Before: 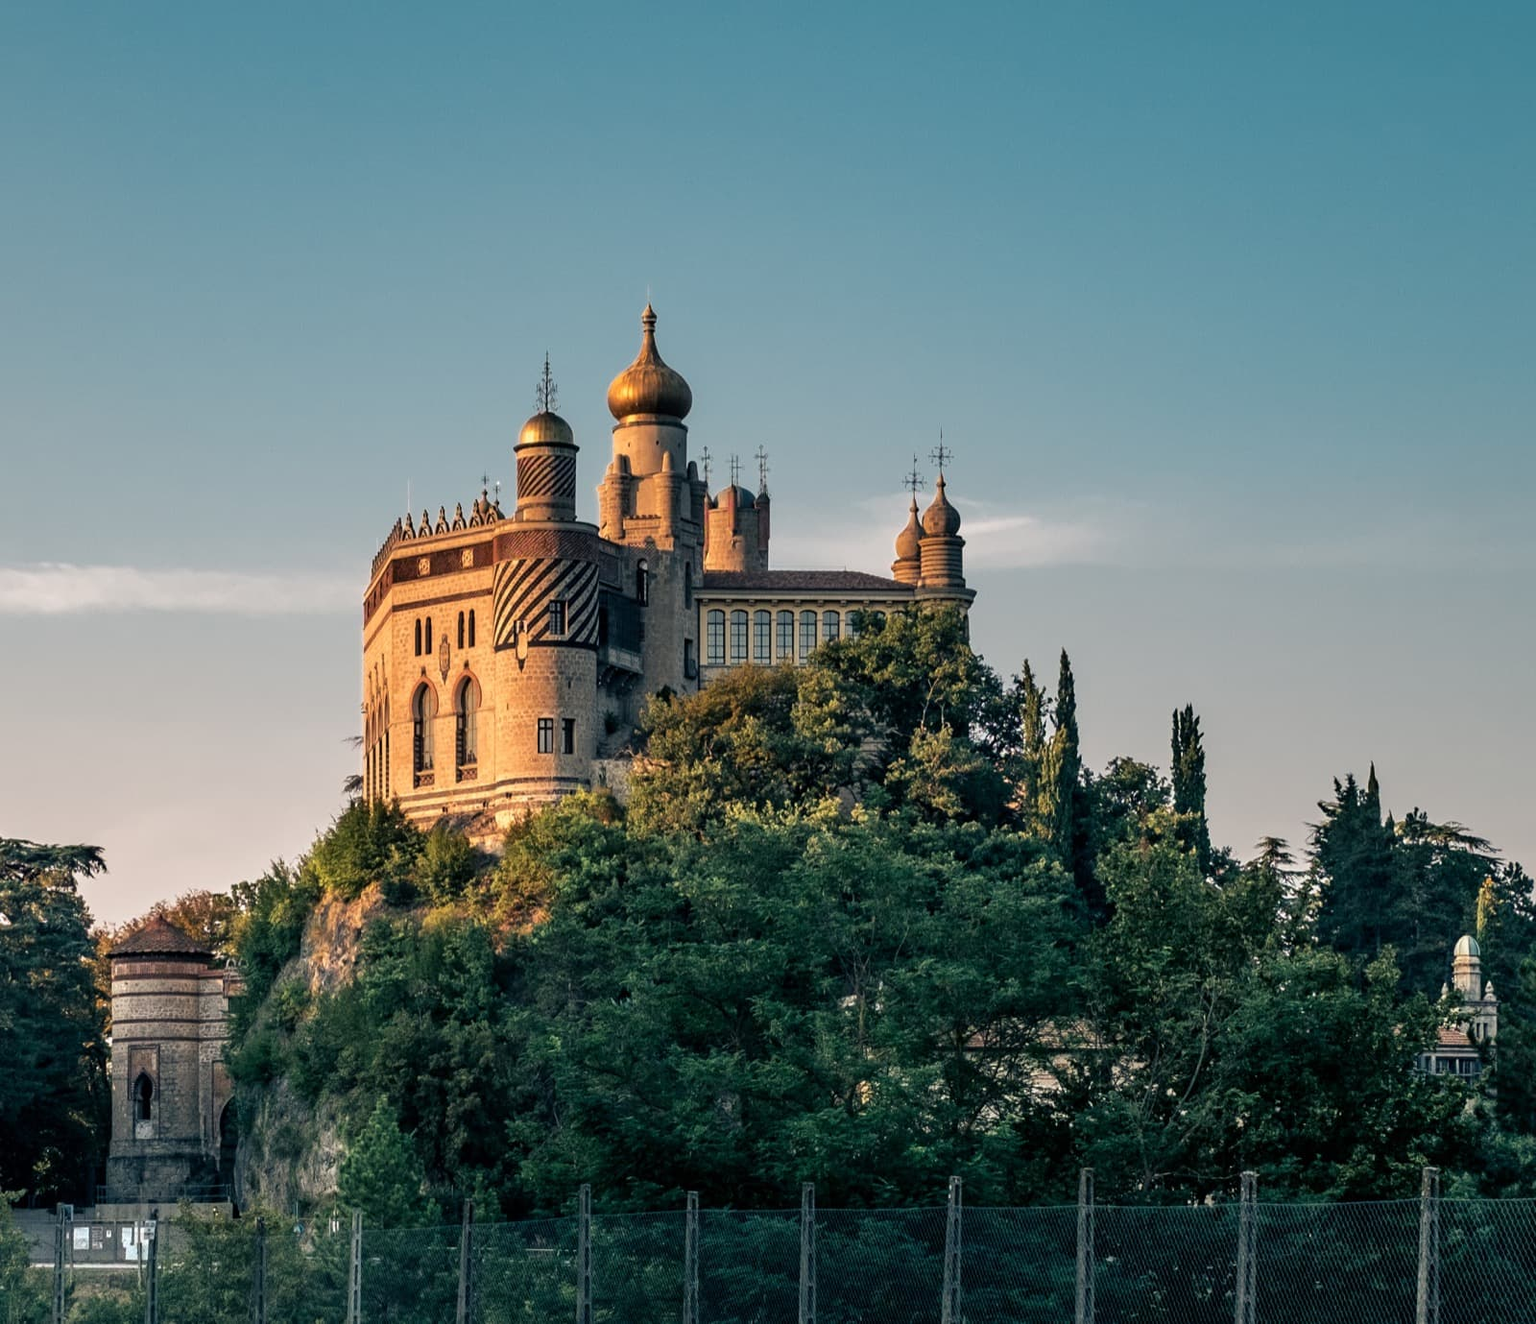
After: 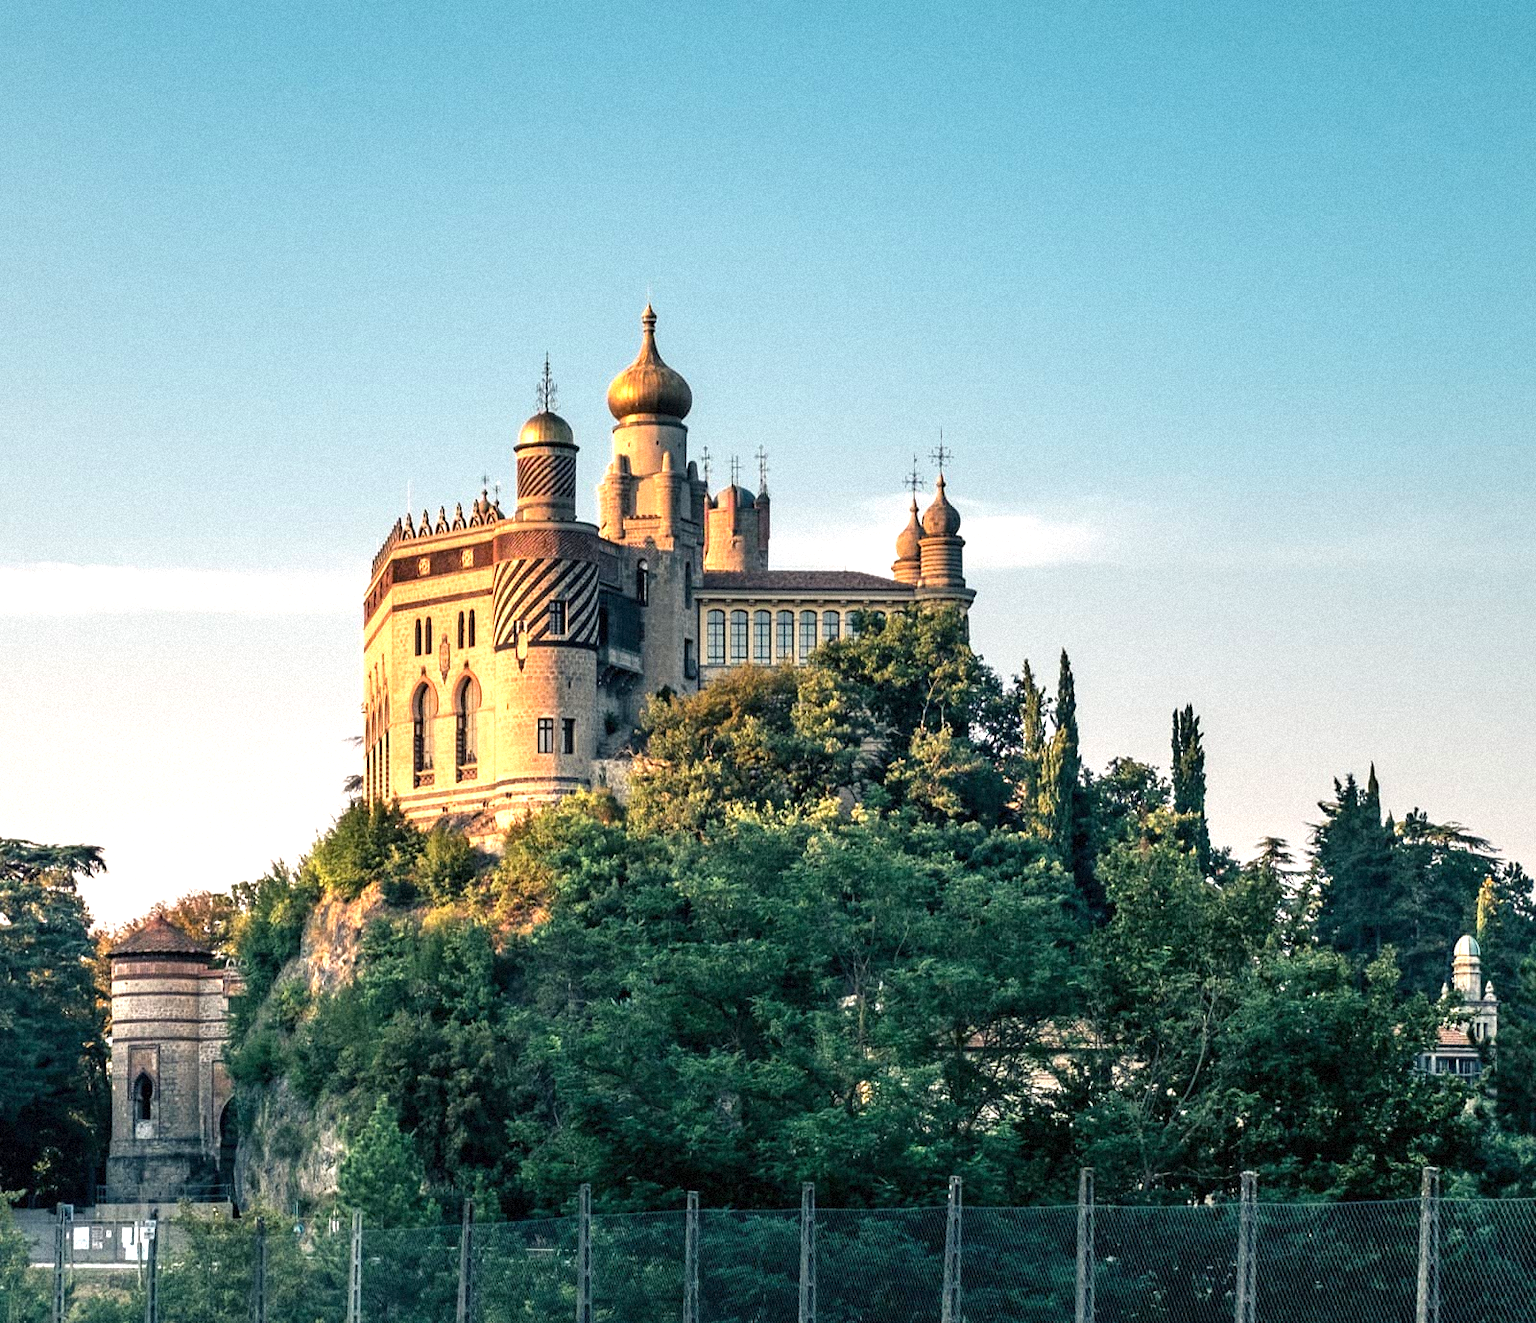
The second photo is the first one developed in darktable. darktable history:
grain: mid-tones bias 0%
exposure: black level correction 0, exposure 1 EV, compensate exposure bias true, compensate highlight preservation false
